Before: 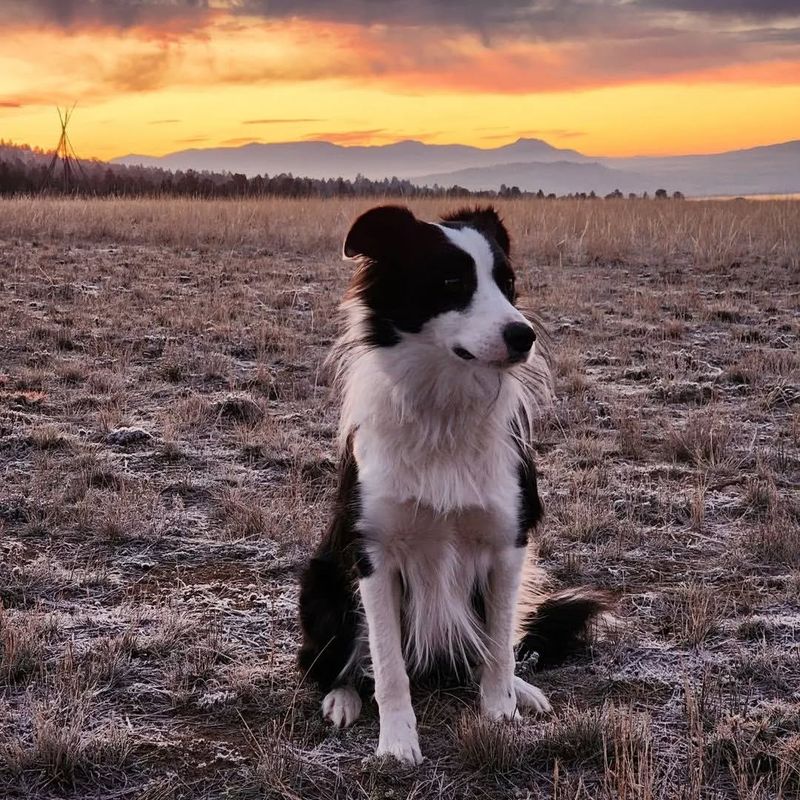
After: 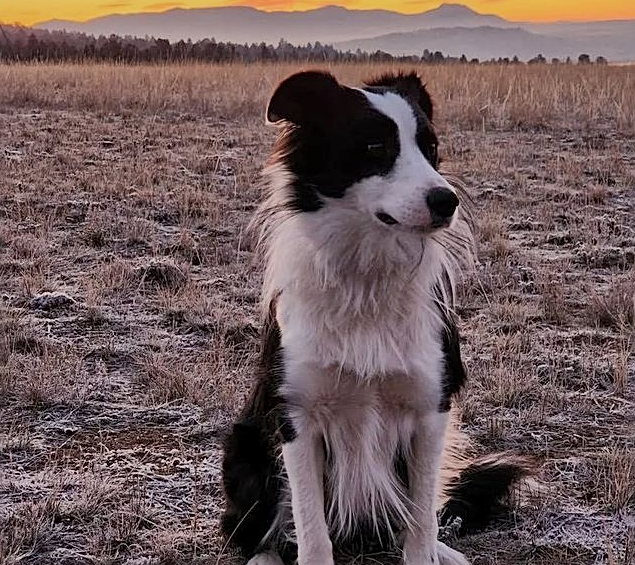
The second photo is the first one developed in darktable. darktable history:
global tonemap: drago (1, 100), detail 1
sharpen: on, module defaults
crop: left 9.712%, top 16.928%, right 10.845%, bottom 12.332%
